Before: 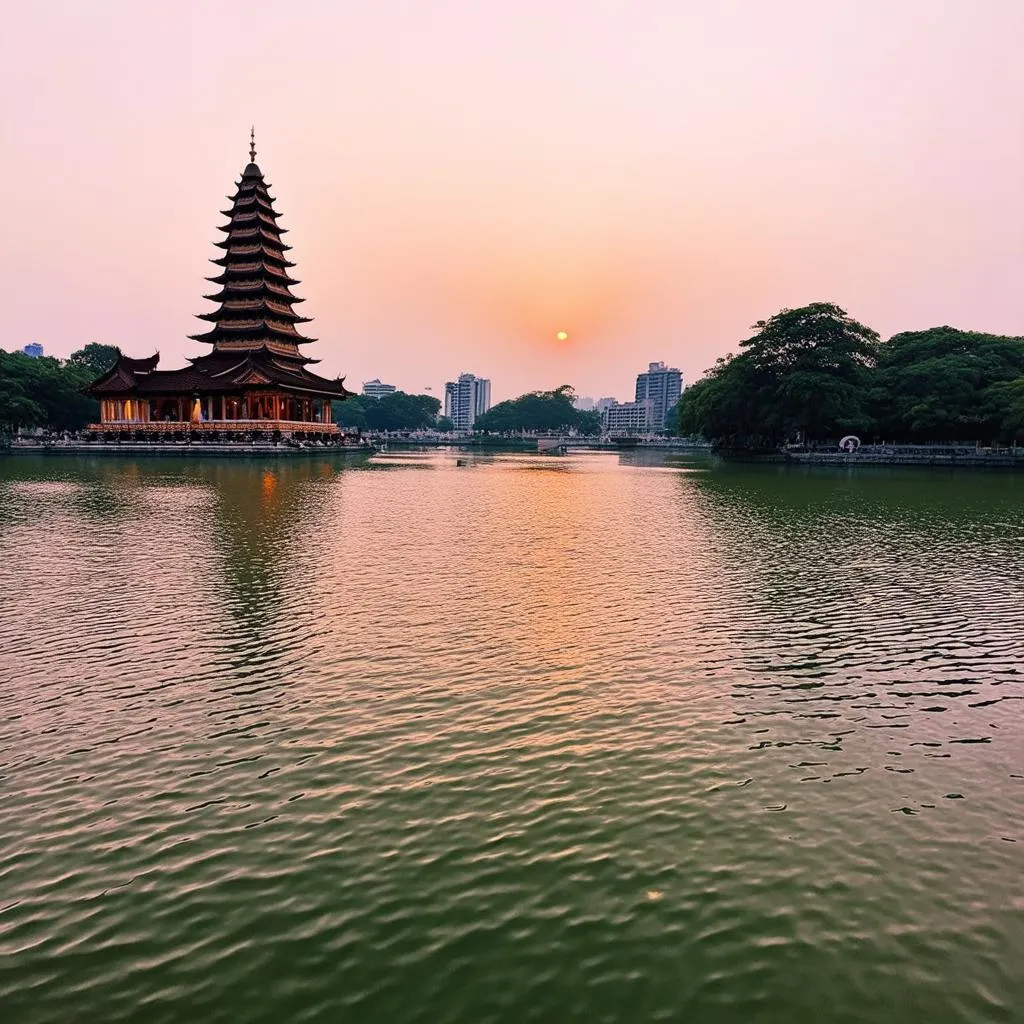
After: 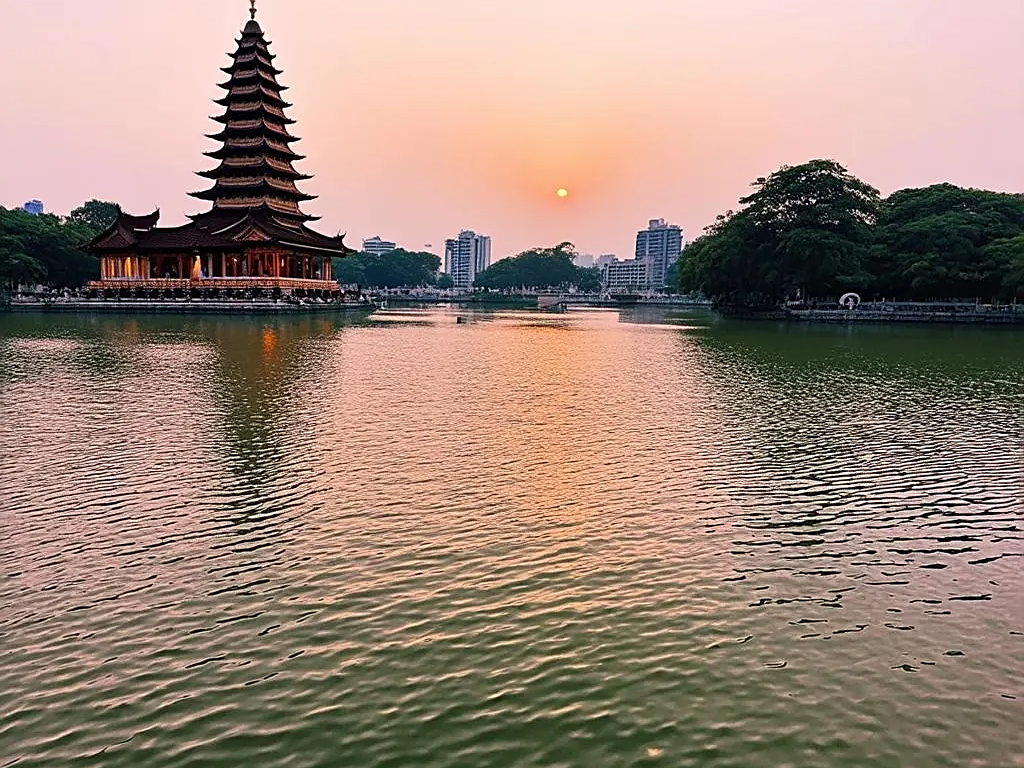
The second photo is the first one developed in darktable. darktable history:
crop: top 13.998%, bottom 10.971%
sharpen: on, module defaults
